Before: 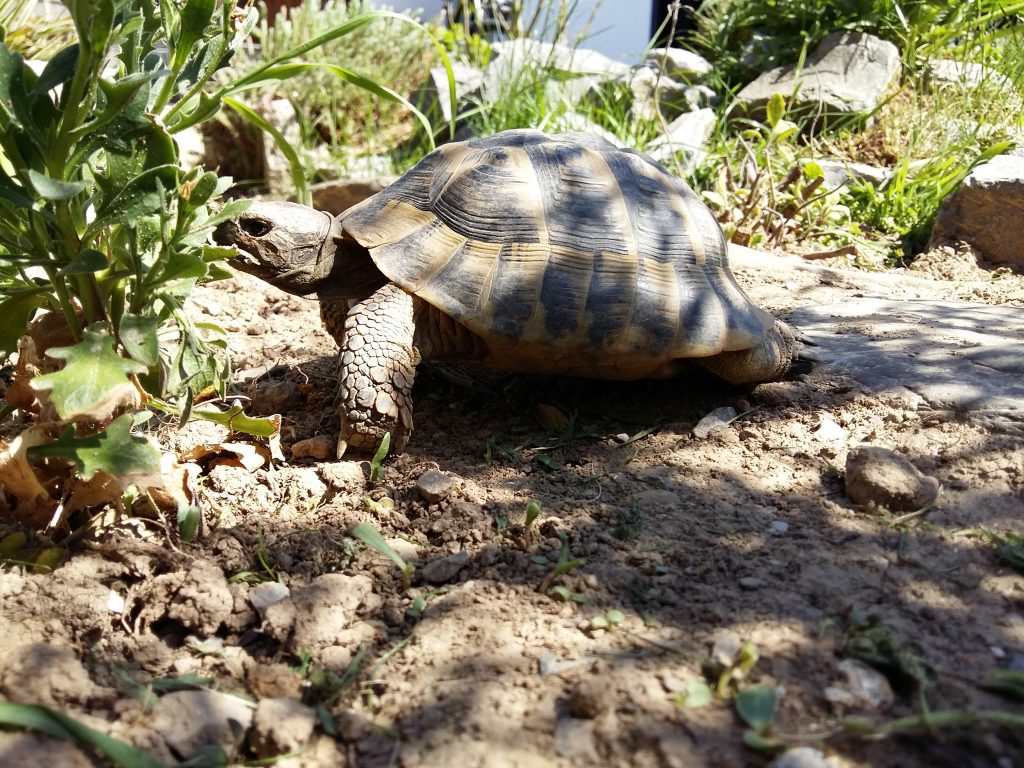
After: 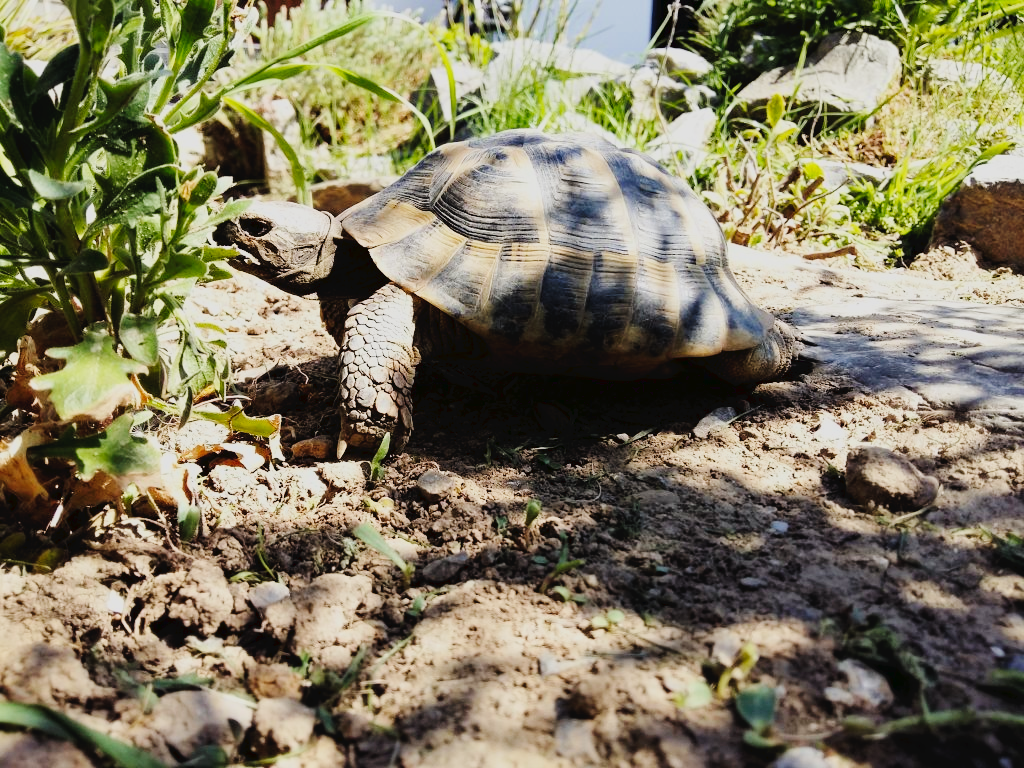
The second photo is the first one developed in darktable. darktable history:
filmic rgb: black relative exposure -7.48 EV, white relative exposure 4.83 EV, hardness 3.4, color science v6 (2022)
tone curve: curves: ch0 [(0, 0) (0.003, 0.031) (0.011, 0.033) (0.025, 0.036) (0.044, 0.045) (0.069, 0.06) (0.1, 0.079) (0.136, 0.109) (0.177, 0.15) (0.224, 0.192) (0.277, 0.262) (0.335, 0.347) (0.399, 0.433) (0.468, 0.528) (0.543, 0.624) (0.623, 0.705) (0.709, 0.788) (0.801, 0.865) (0.898, 0.933) (1, 1)], preserve colors none
